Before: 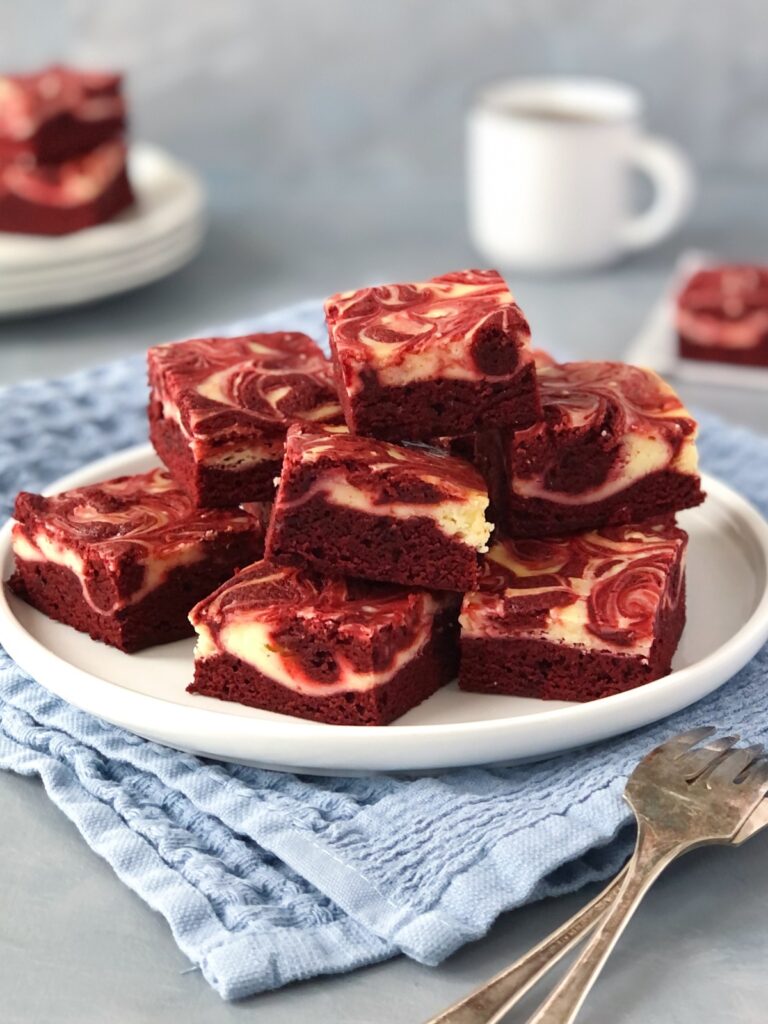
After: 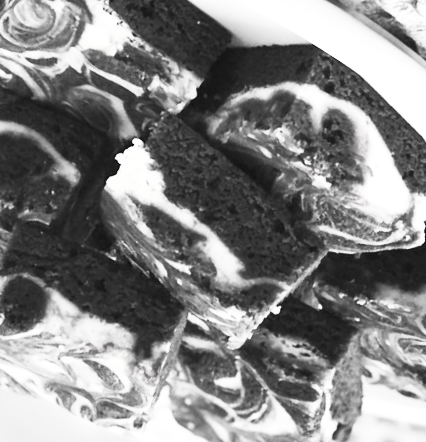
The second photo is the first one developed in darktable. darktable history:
crop and rotate: angle 147.87°, left 9.129%, top 15.623%, right 4.382%, bottom 17.112%
contrast brightness saturation: contrast 0.522, brightness 0.457, saturation -0.993
exposure: black level correction 0, exposure 0.499 EV, compensate highlight preservation false
shadows and highlights: shadows 37.77, highlights -27.98, soften with gaussian
